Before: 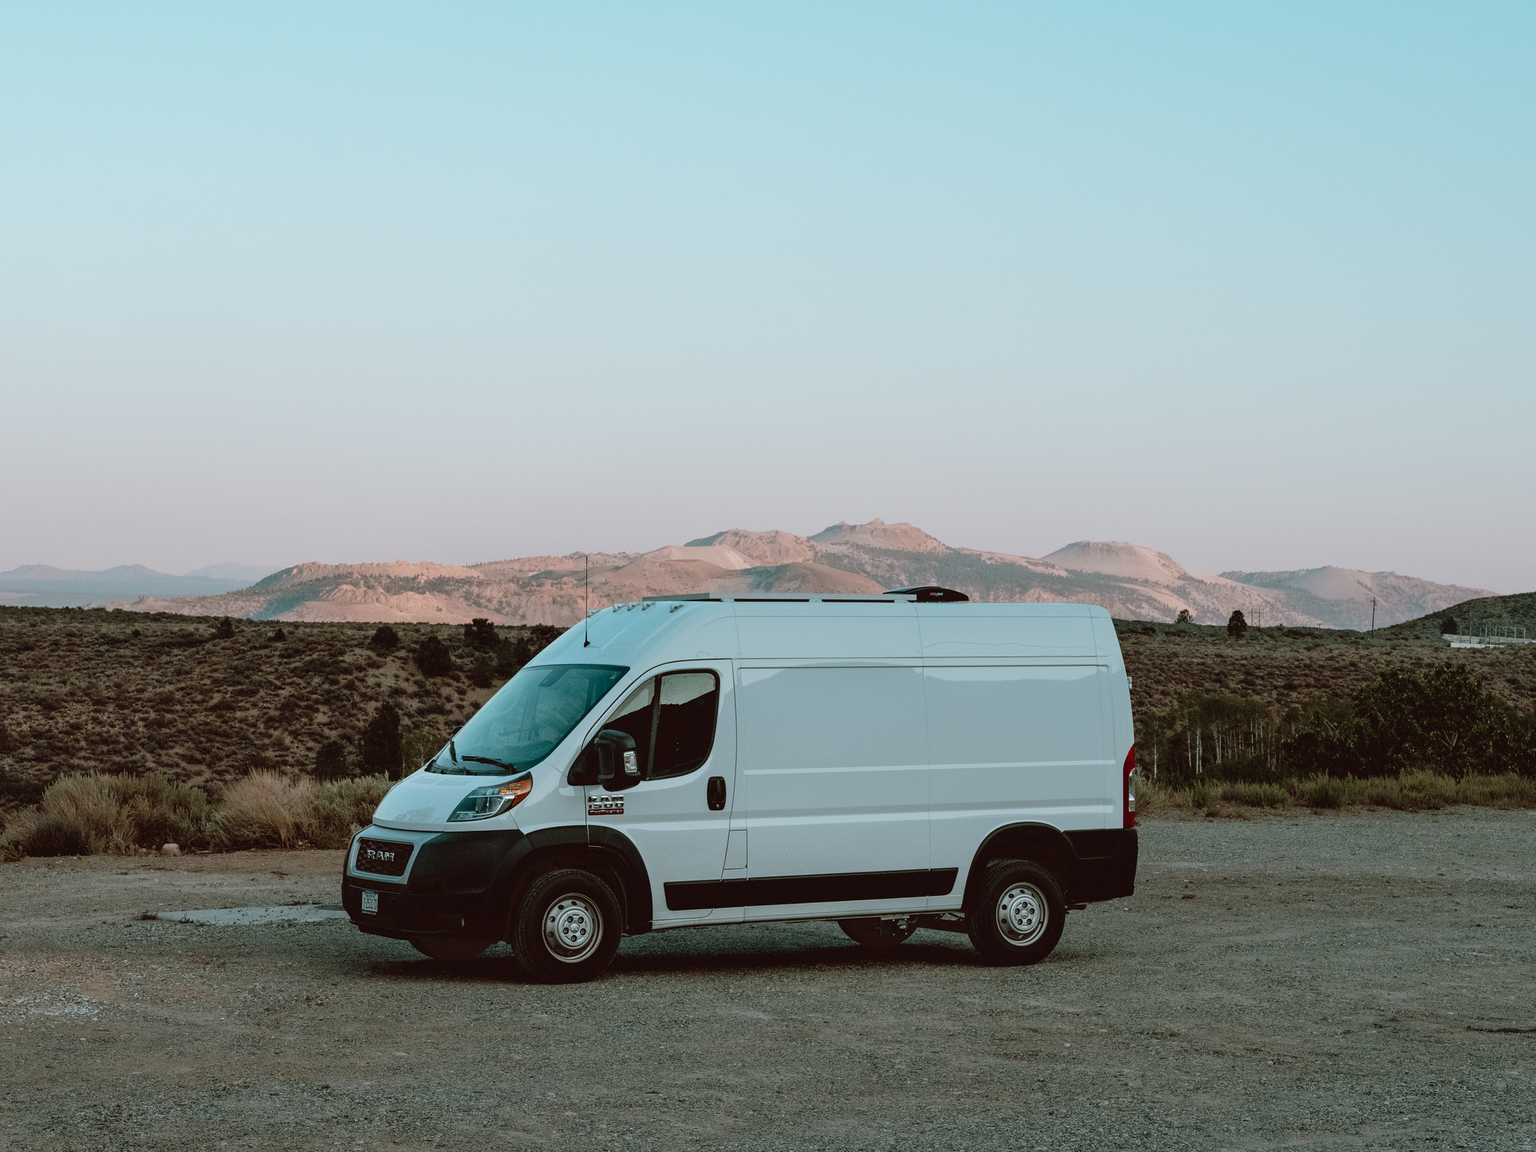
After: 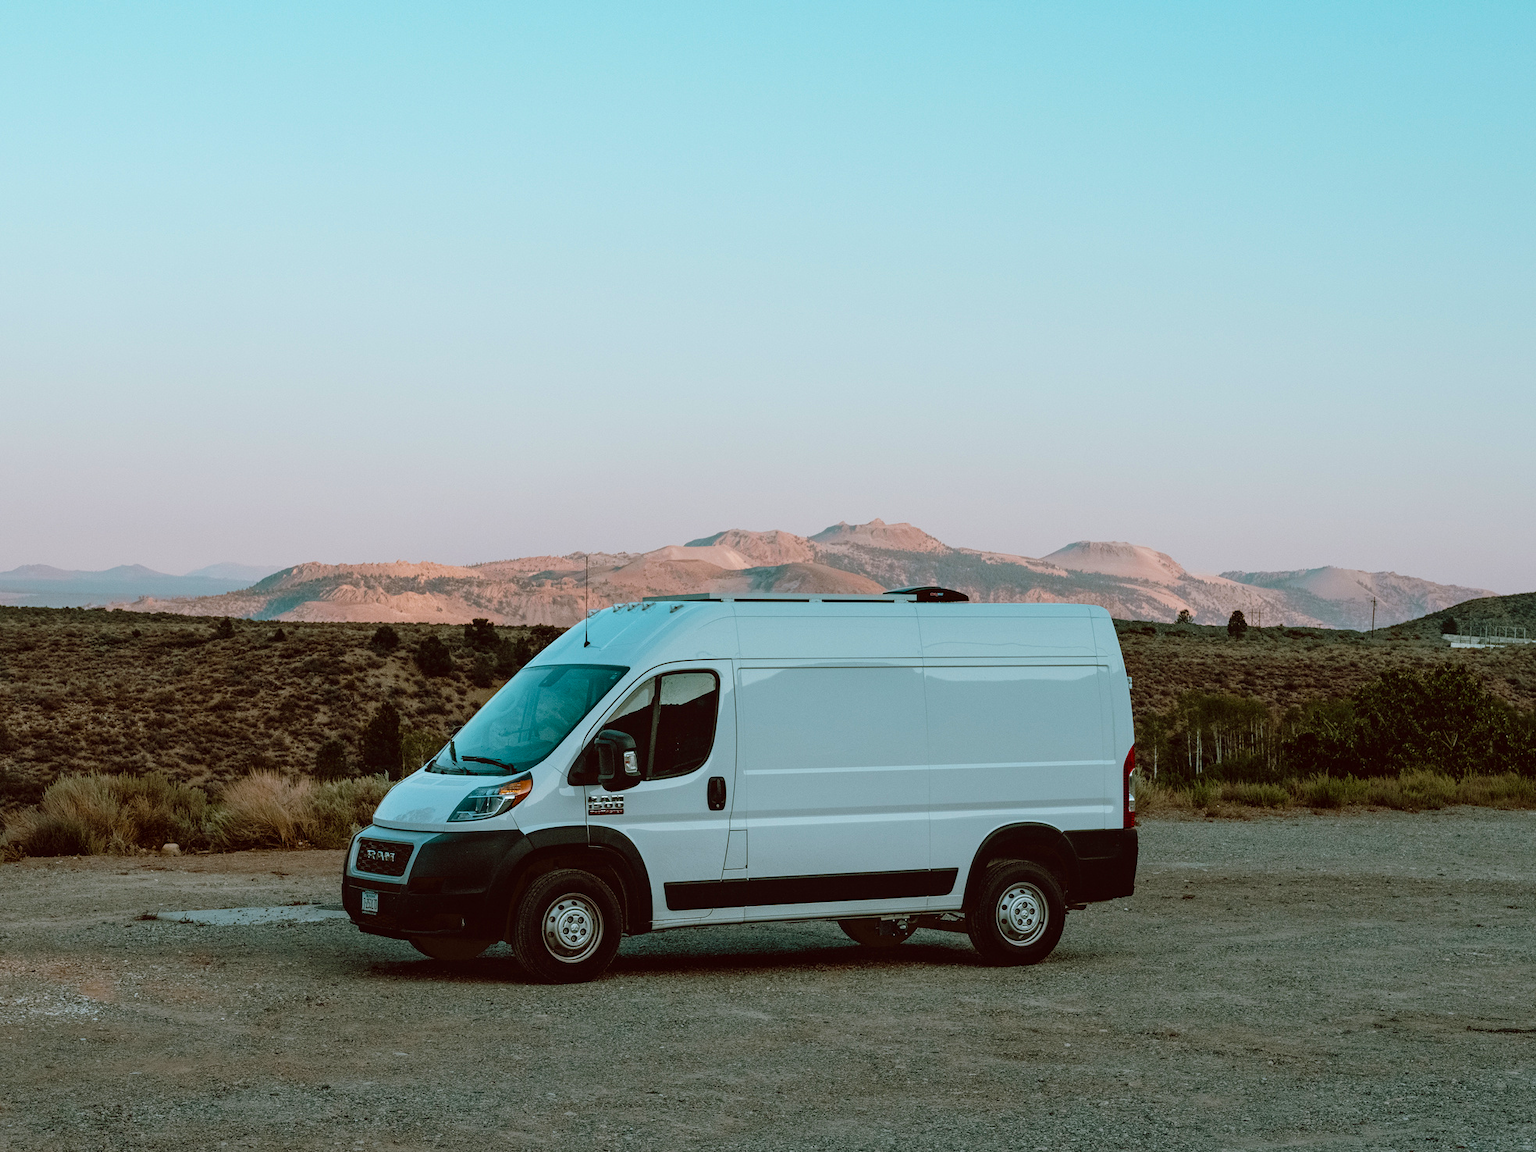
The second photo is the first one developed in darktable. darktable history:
local contrast: highlights 100%, shadows 100%, detail 120%, midtone range 0.2
color balance rgb: perceptual saturation grading › global saturation 30%, global vibrance 20%
